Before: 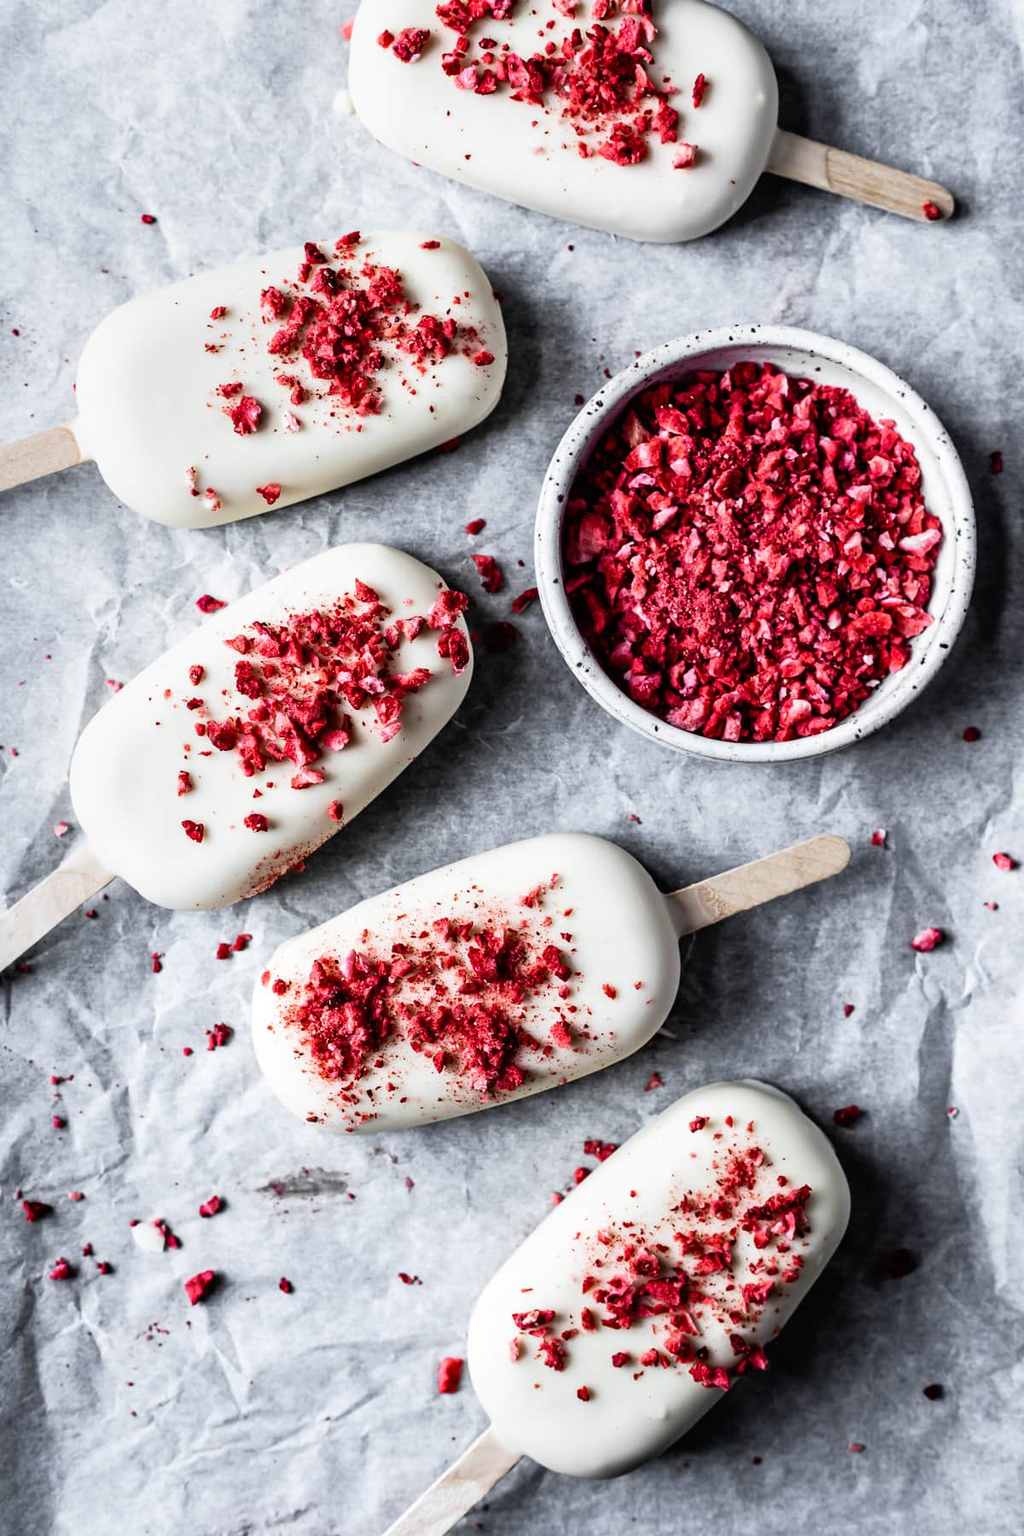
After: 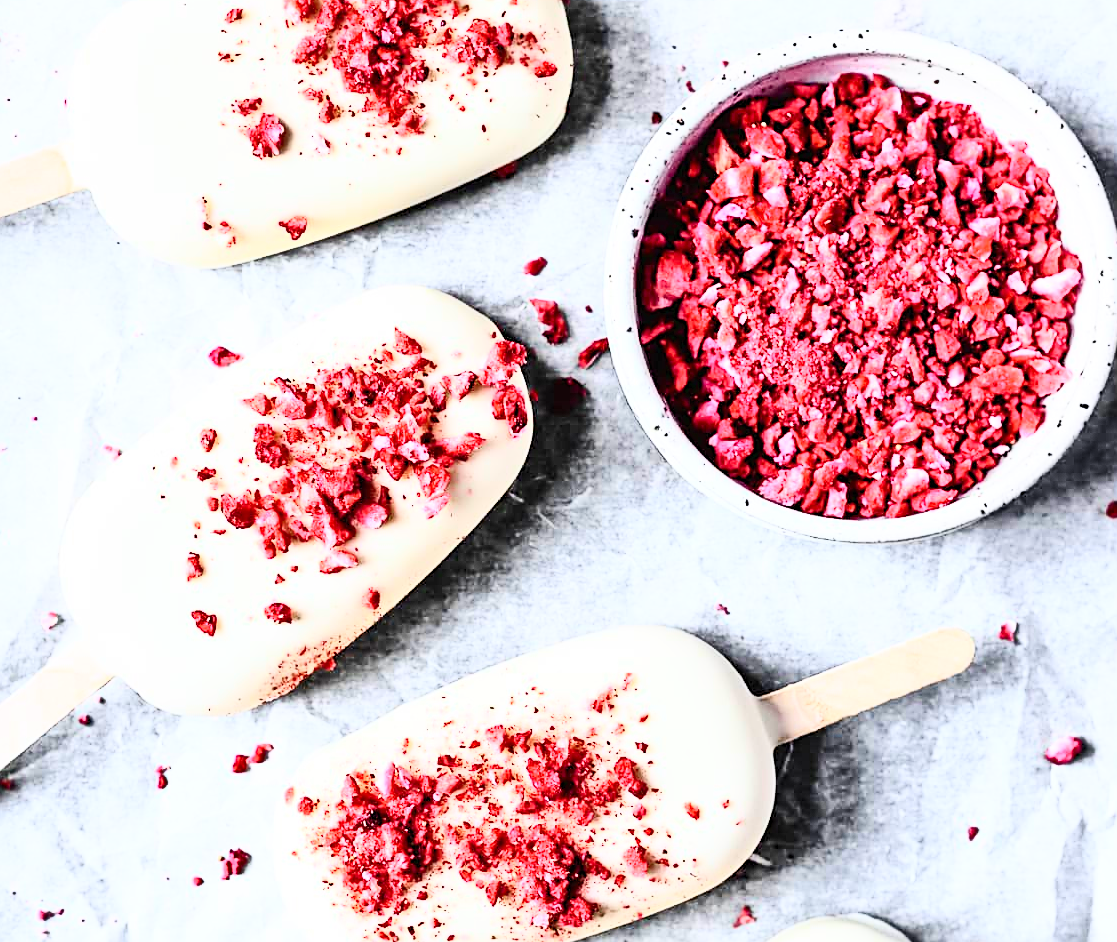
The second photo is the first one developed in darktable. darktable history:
contrast brightness saturation: contrast 0.619, brightness 0.357, saturation 0.145
tone equalizer: -7 EV 0.143 EV, -6 EV 0.628 EV, -5 EV 1.18 EV, -4 EV 1.35 EV, -3 EV 1.14 EV, -2 EV 0.6 EV, -1 EV 0.146 EV
crop: left 1.853%, top 19.502%, right 5.036%, bottom 28.124%
base curve: curves: ch0 [(0, 0) (0.158, 0.273) (0.879, 0.895) (1, 1)]
sharpen: on, module defaults
